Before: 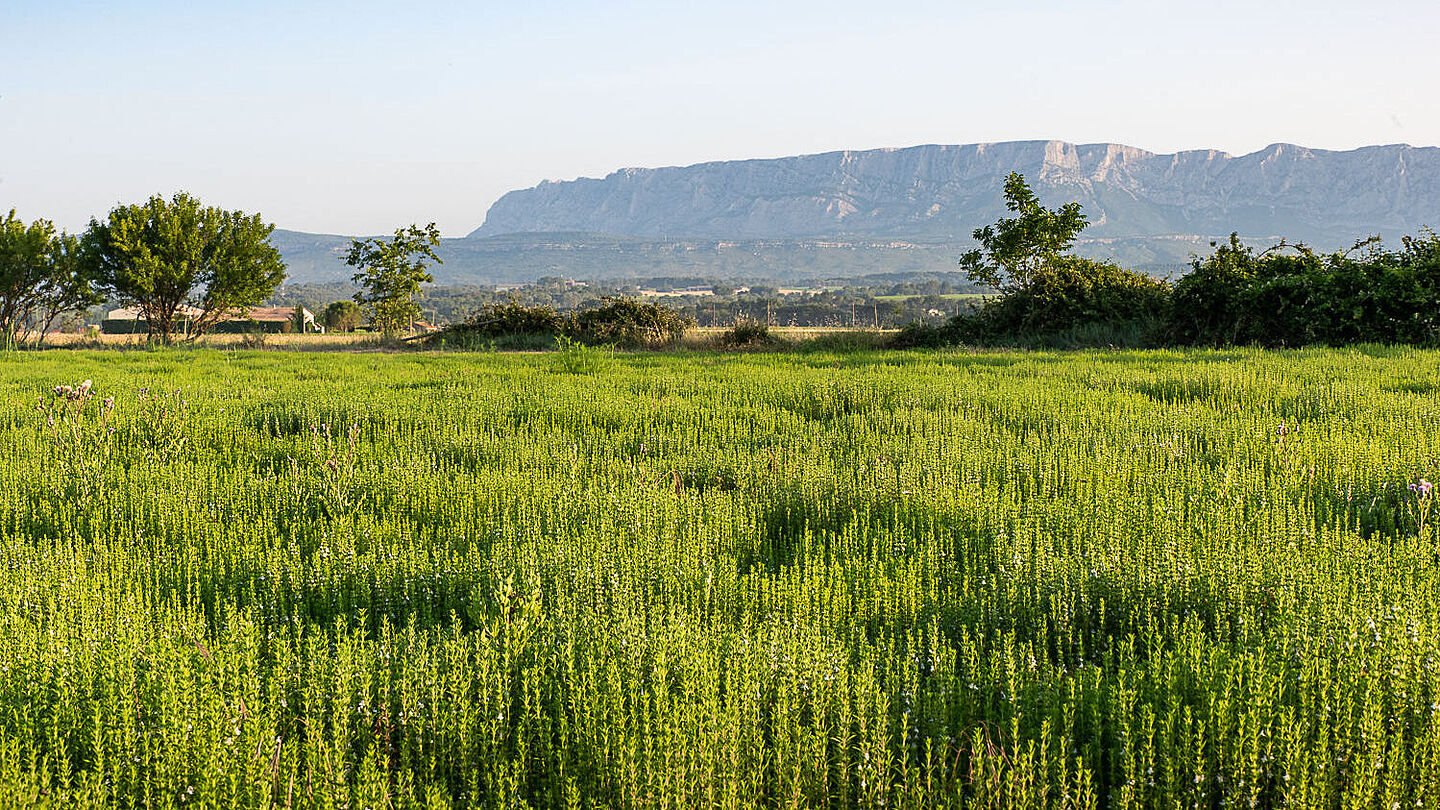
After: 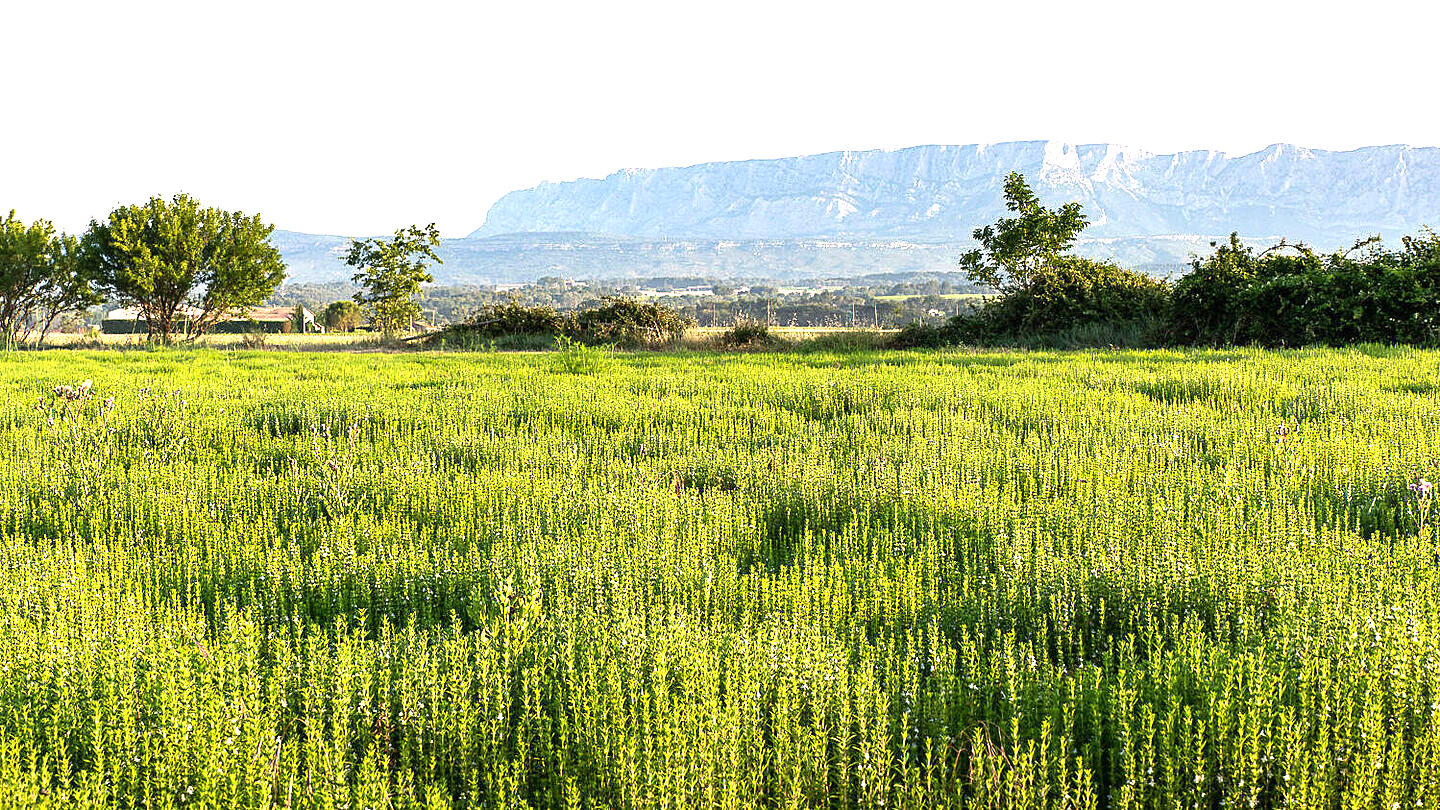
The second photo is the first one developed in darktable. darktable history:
tone equalizer: -8 EV -1.12 EV, -7 EV -1.04 EV, -6 EV -0.867 EV, -5 EV -0.584 EV, -3 EV 0.609 EV, -2 EV 0.887 EV, -1 EV 1.01 EV, +0 EV 1.08 EV, smoothing diameter 24.83%, edges refinement/feathering 11.12, preserve details guided filter
